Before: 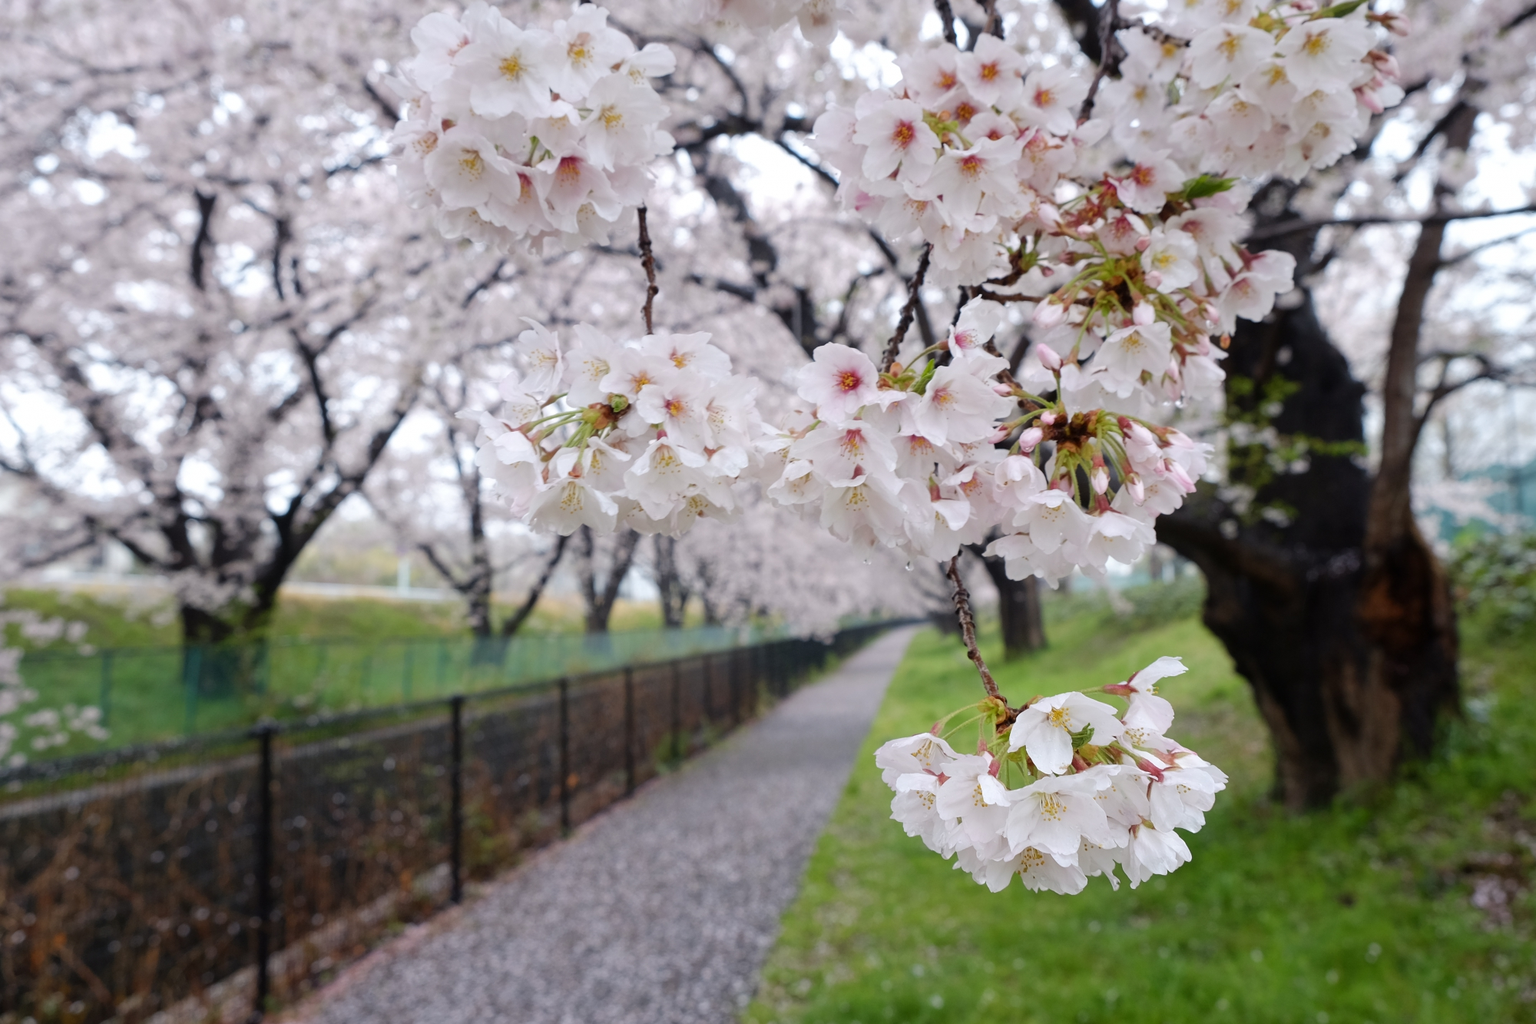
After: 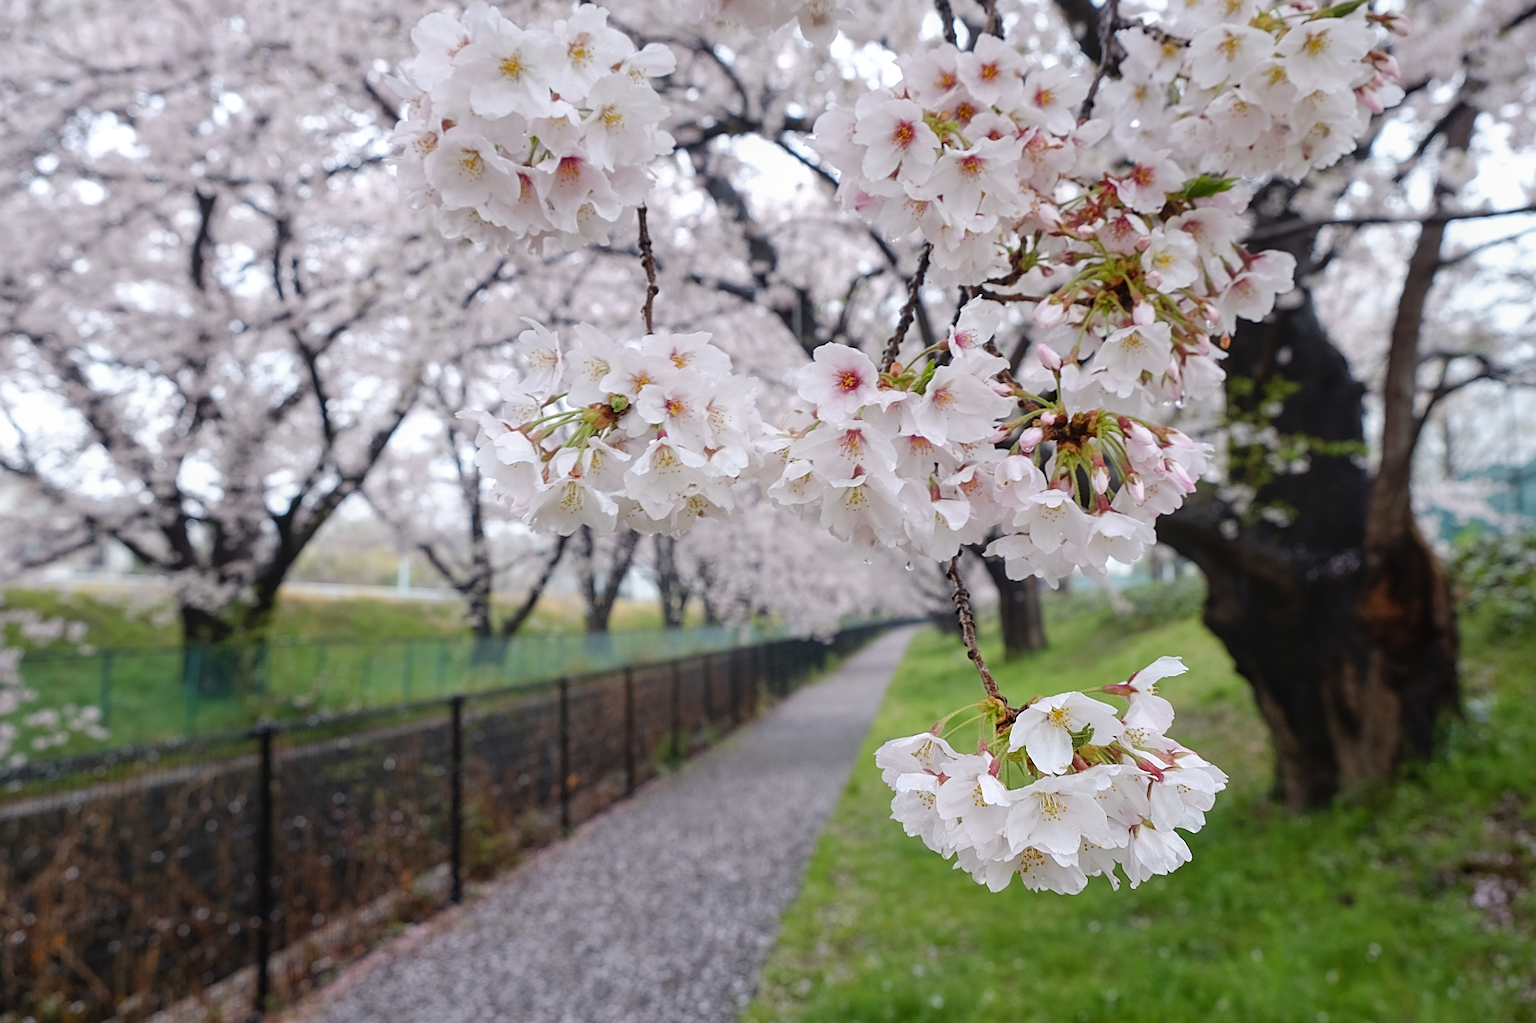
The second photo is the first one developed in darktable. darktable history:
local contrast: detail 110%
sharpen: on, module defaults
